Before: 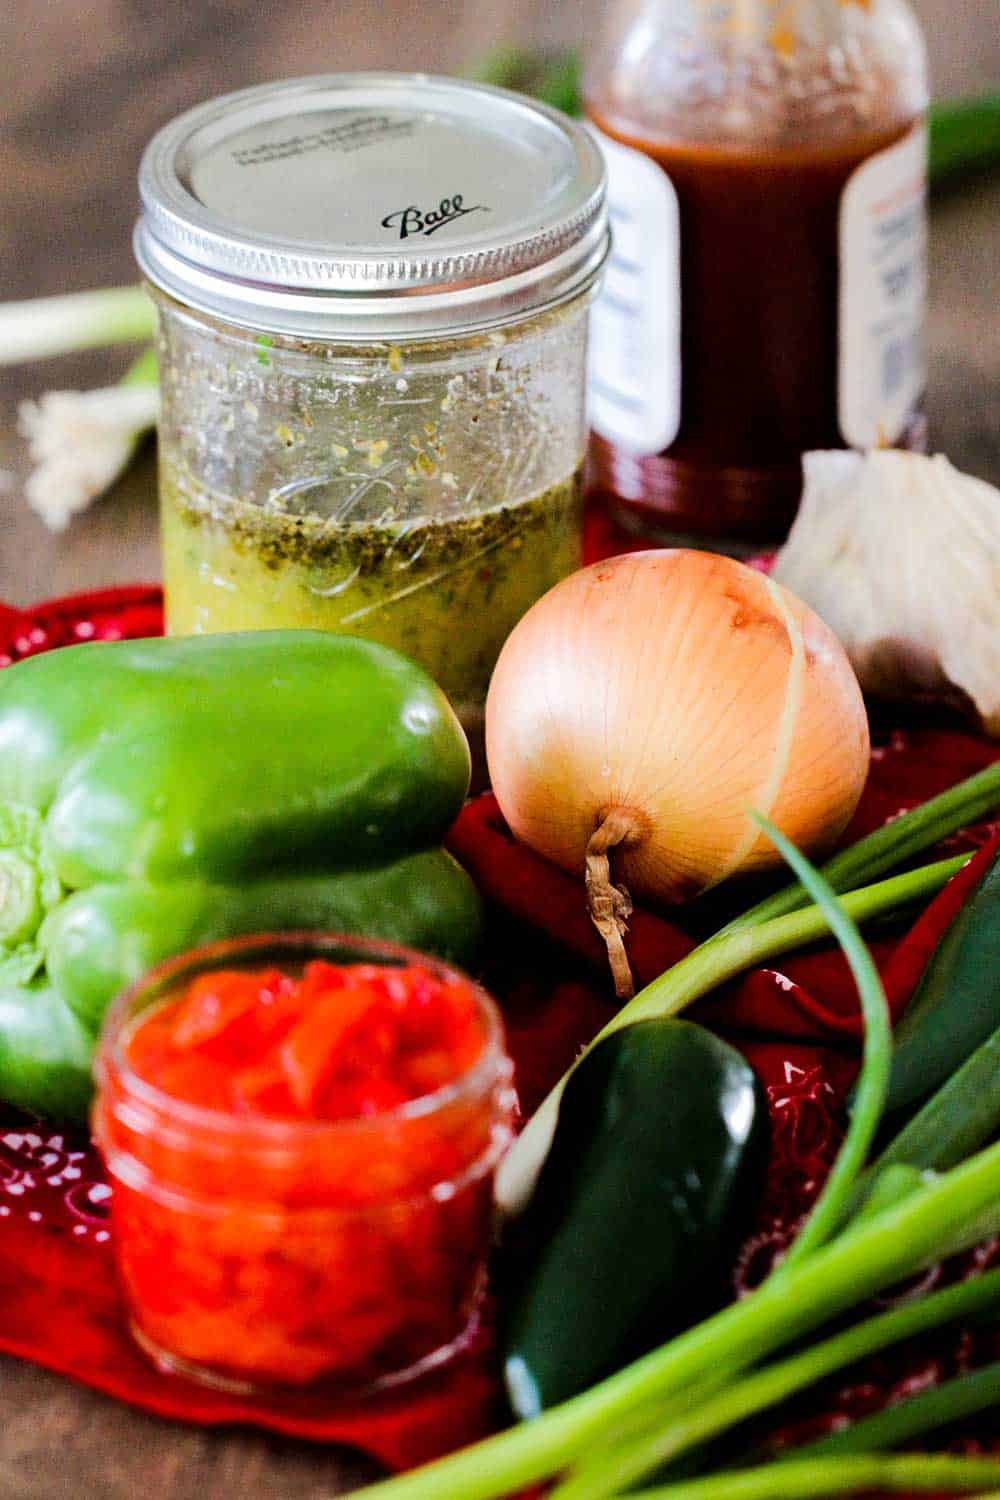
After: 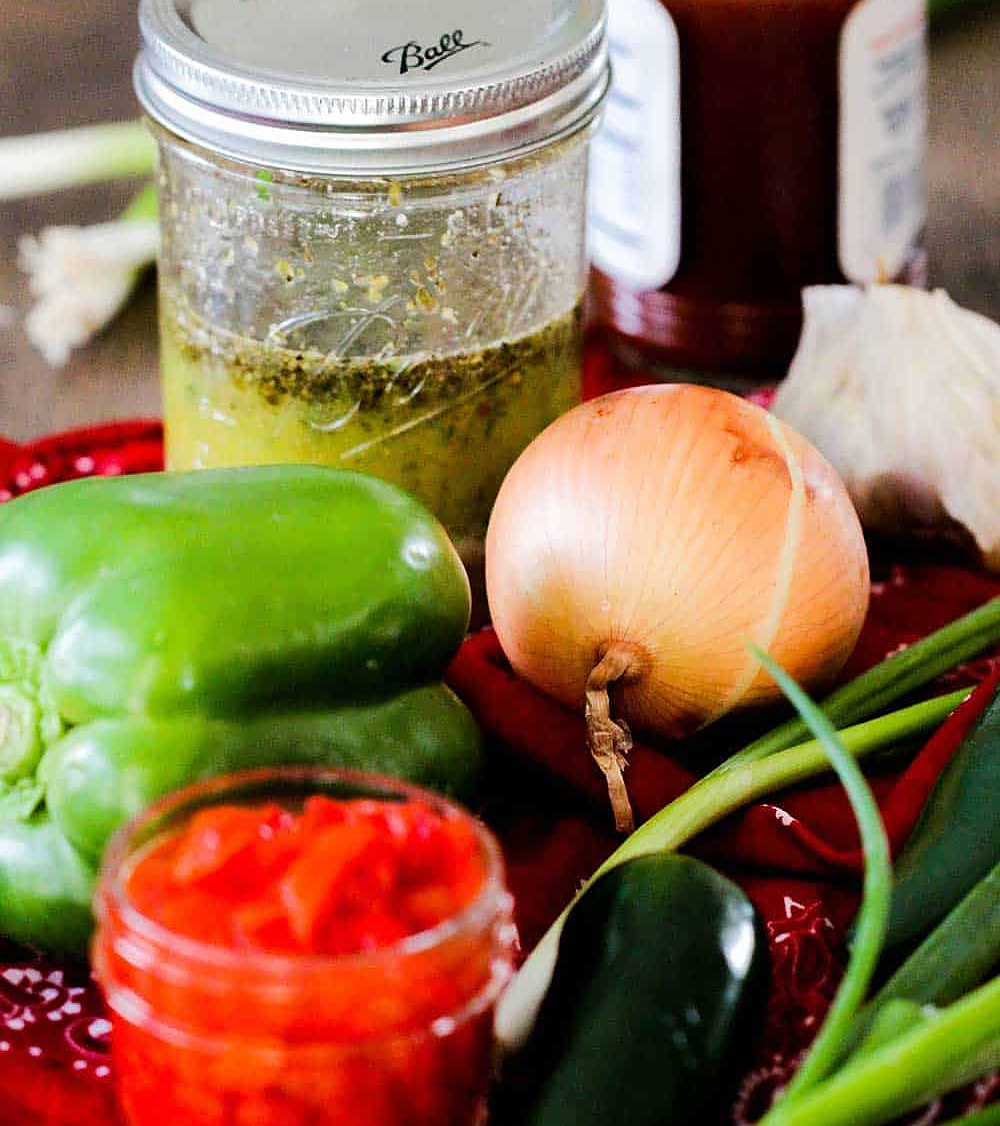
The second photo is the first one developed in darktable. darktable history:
crop: top 11.017%, bottom 13.89%
sharpen: radius 0.976, amount 0.615
